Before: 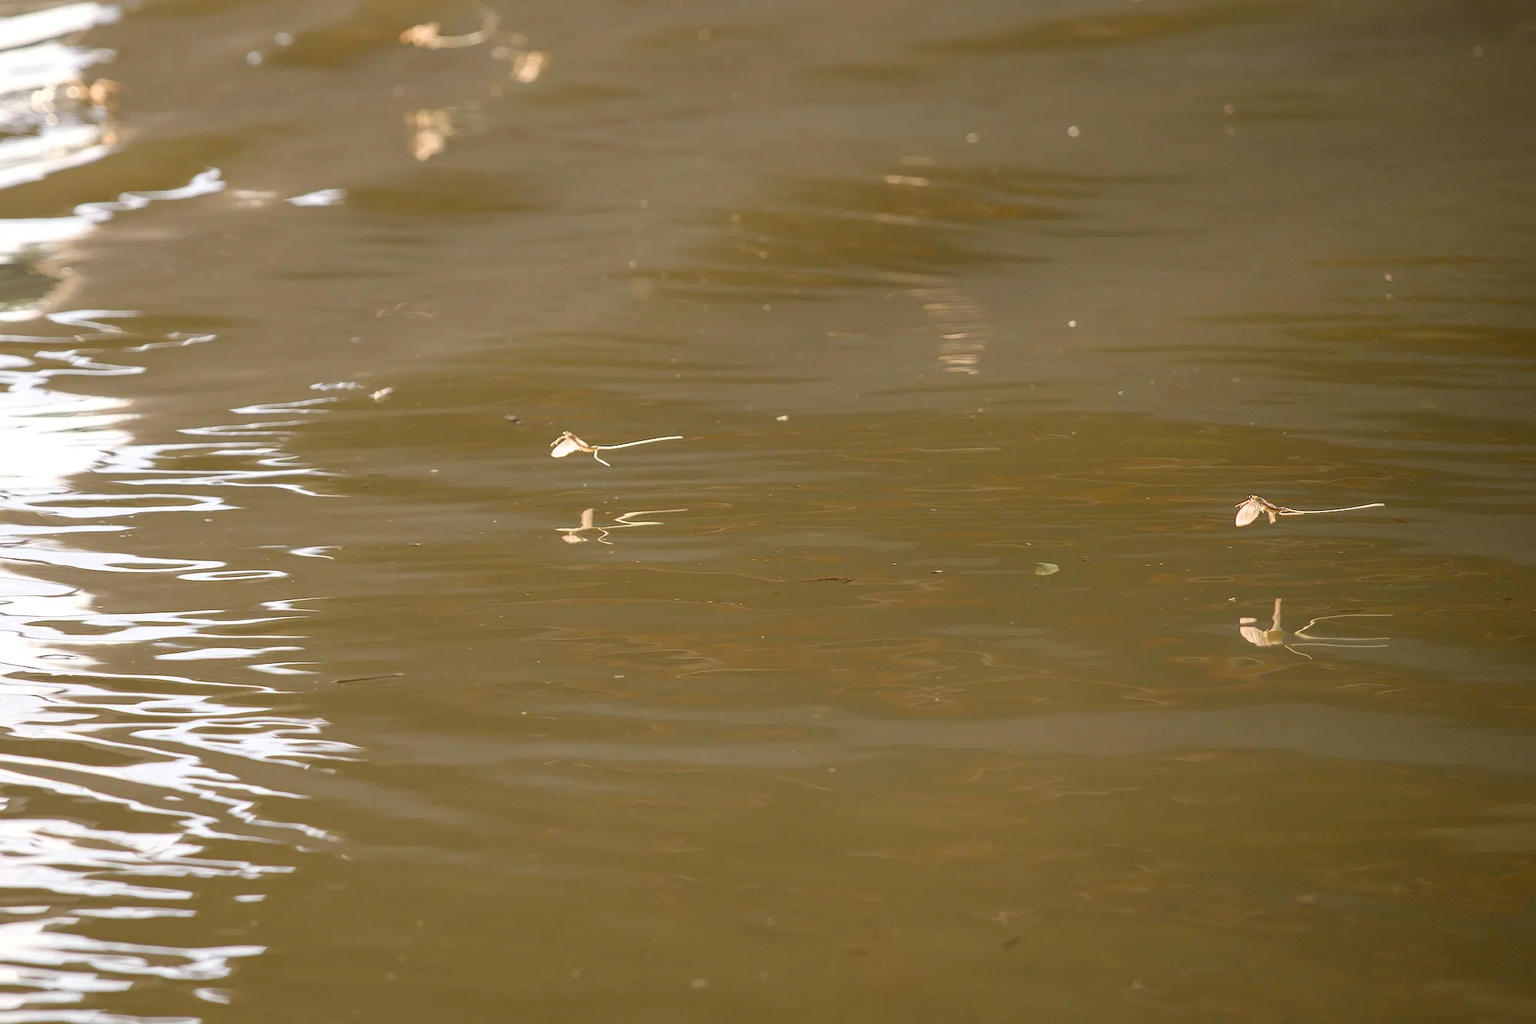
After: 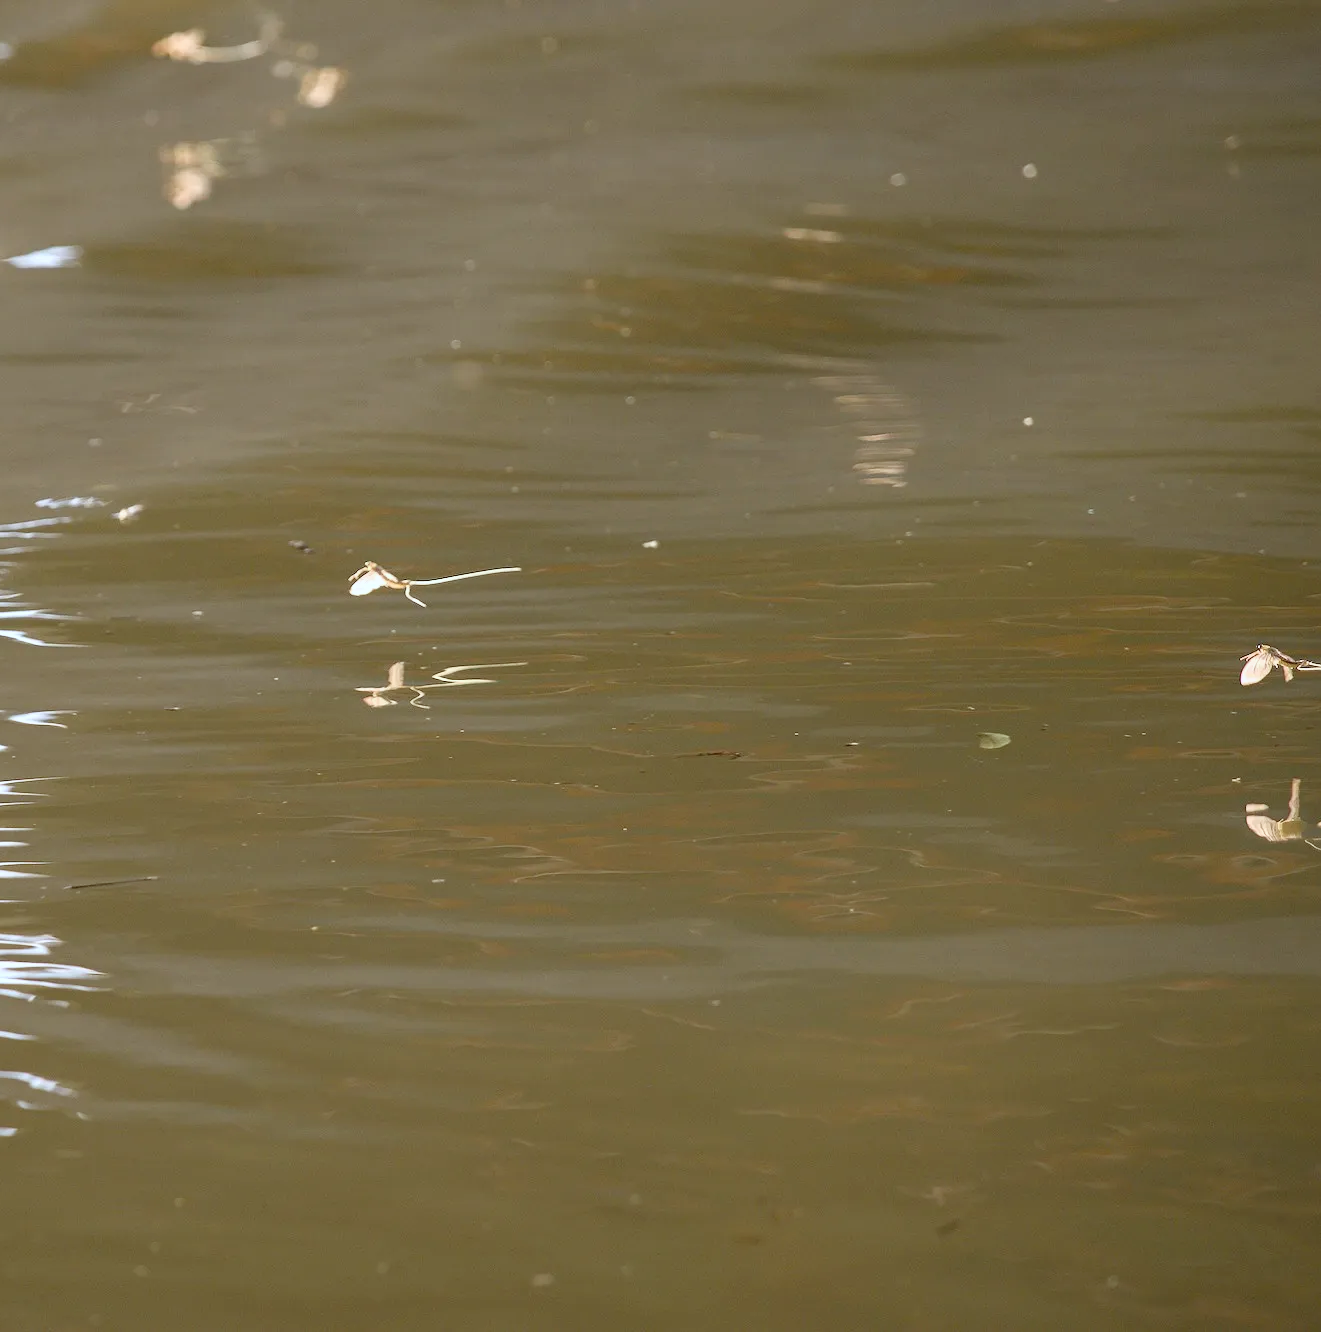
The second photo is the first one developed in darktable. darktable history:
rgb curve: curves: ch0 [(0, 0) (0.078, 0.051) (0.929, 0.956) (1, 1)], compensate middle gray true
color calibration: illuminant custom, x 0.368, y 0.373, temperature 4330.32 K
crop and rotate: left 18.442%, right 15.508%
